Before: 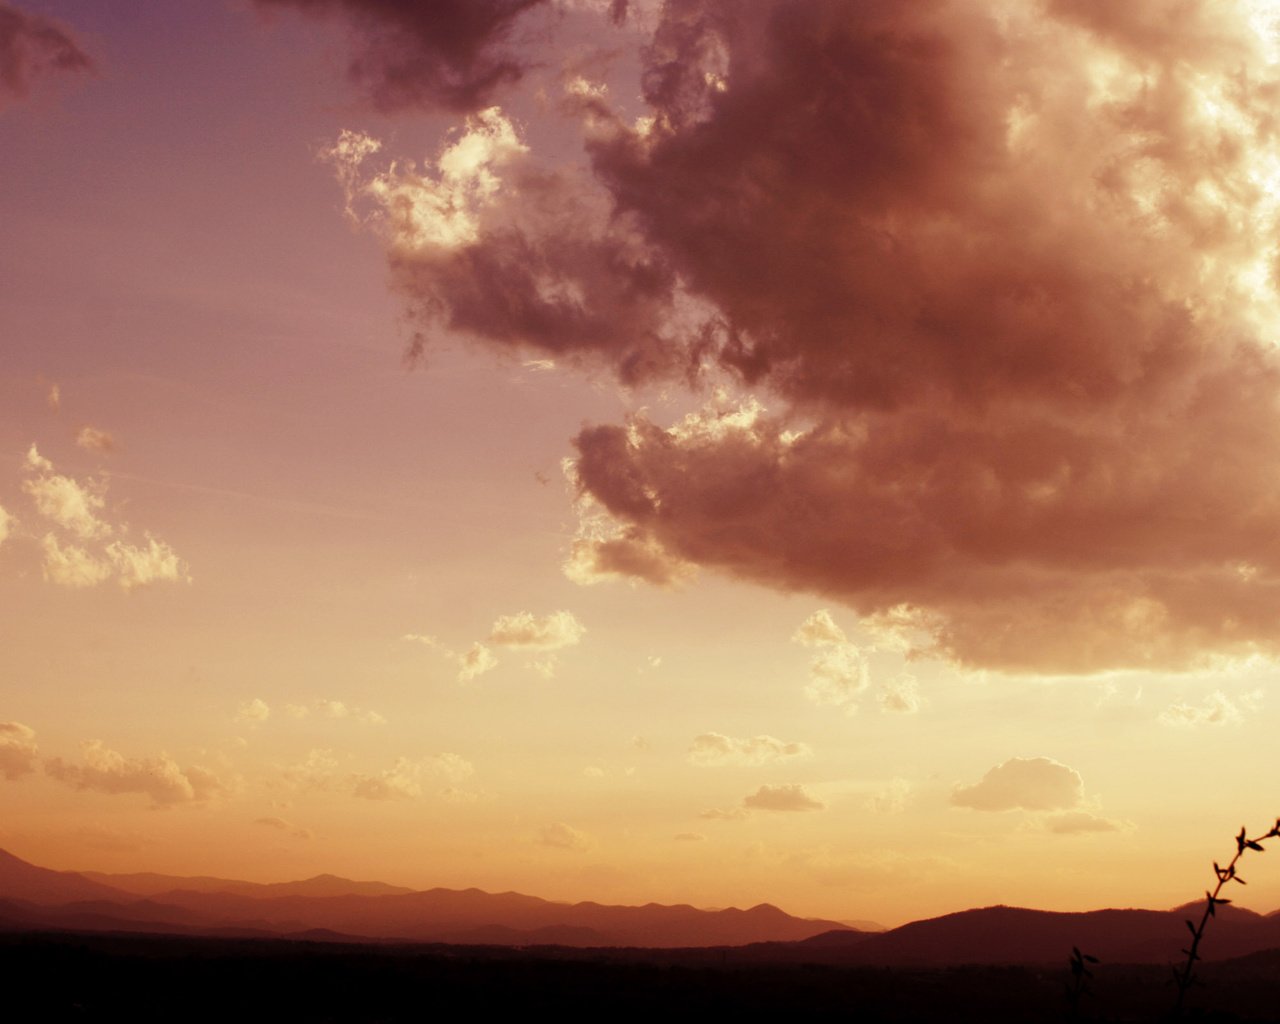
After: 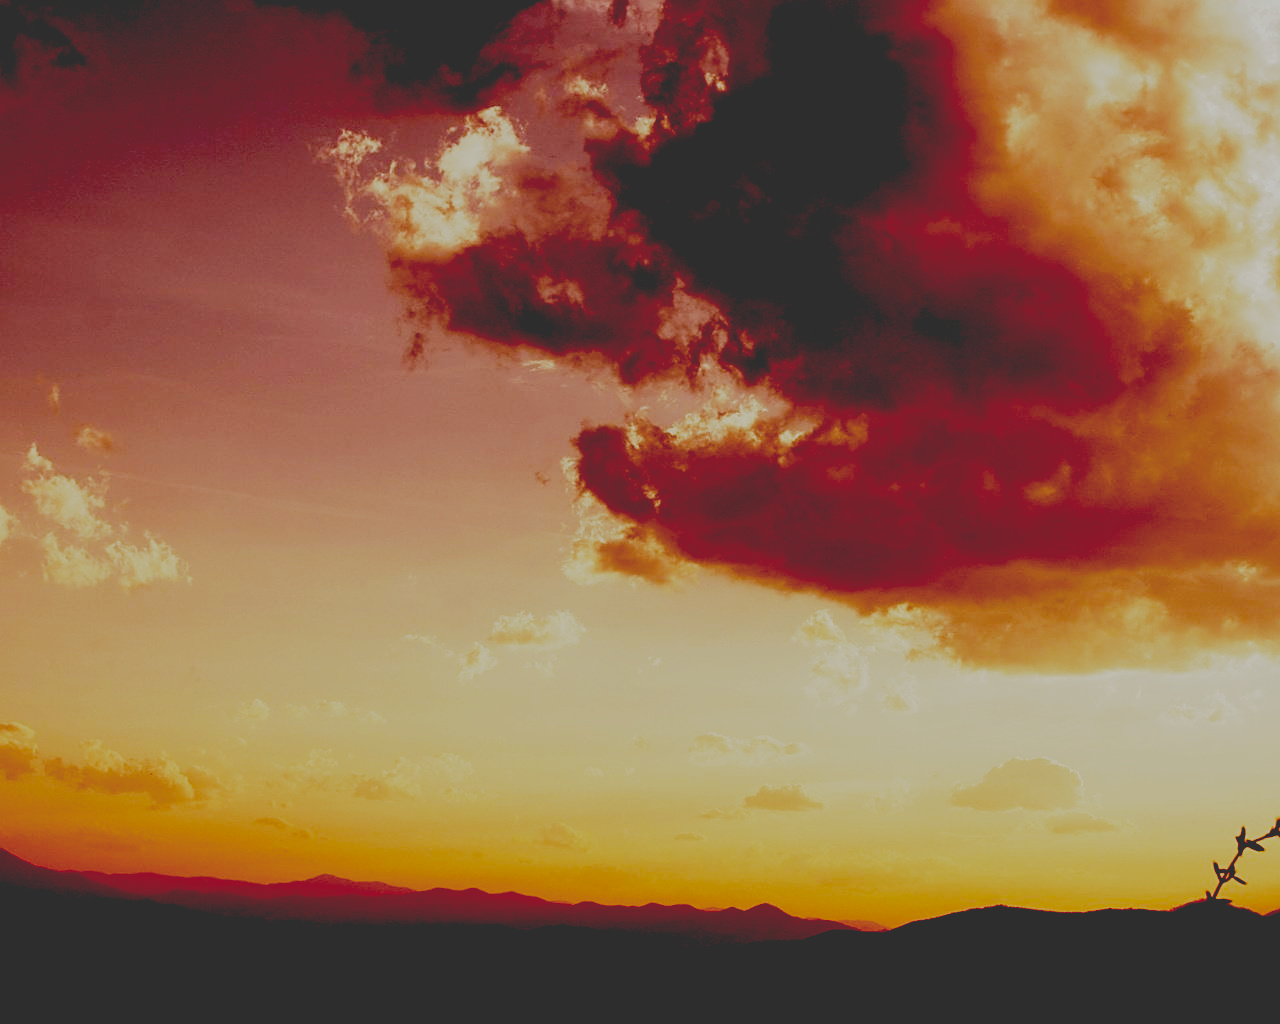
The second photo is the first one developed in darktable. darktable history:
base curve: curves: ch0 [(0.065, 0.026) (0.236, 0.358) (0.53, 0.546) (0.777, 0.841) (0.924, 0.992)], preserve colors none
sharpen: on, module defaults
exposure: exposure -0.924 EV, compensate exposure bias true, compensate highlight preservation false
